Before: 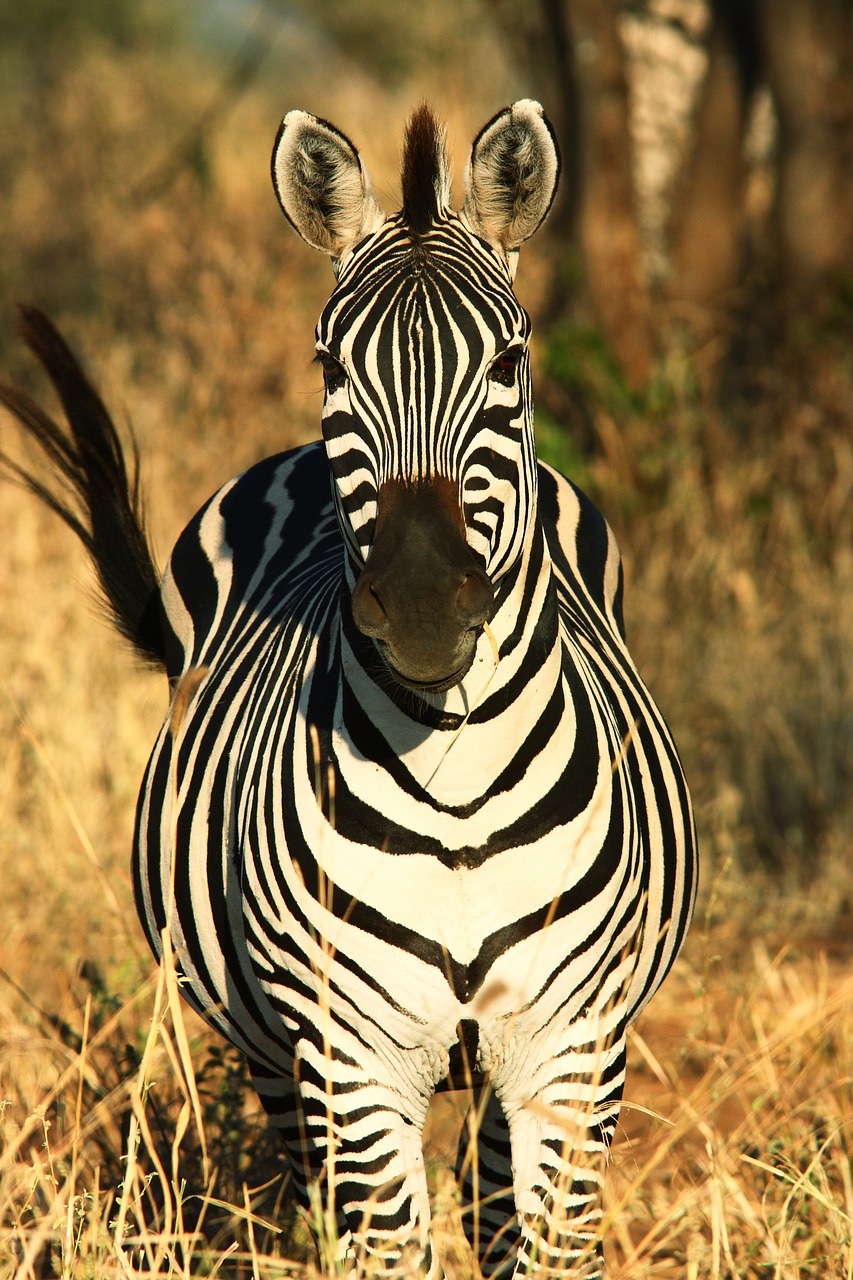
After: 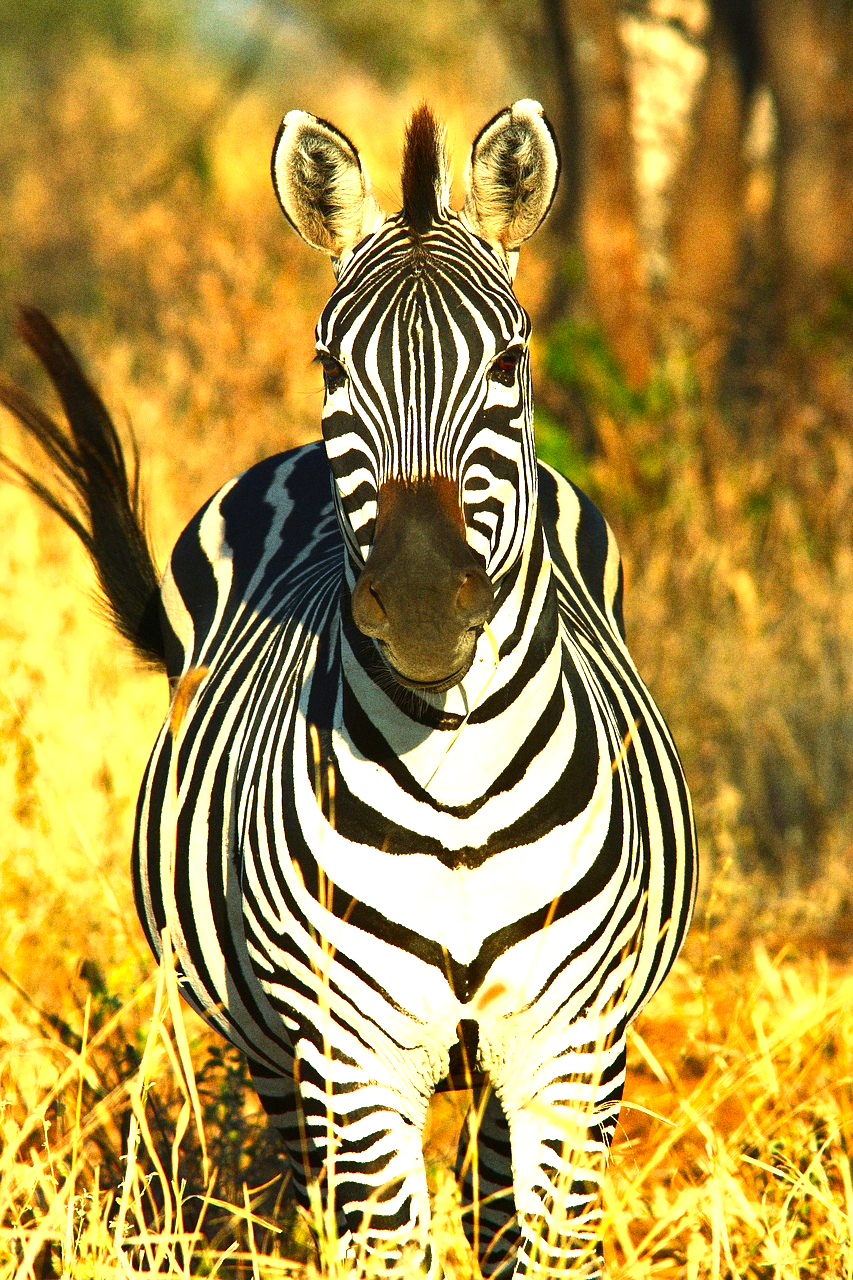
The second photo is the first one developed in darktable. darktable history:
shadows and highlights: shadows 35, highlights -35, soften with gaussian
color correction: saturation 1.32
exposure: exposure 1.137 EV, compensate highlight preservation false
grain: coarseness 9.61 ISO, strength 35.62%
